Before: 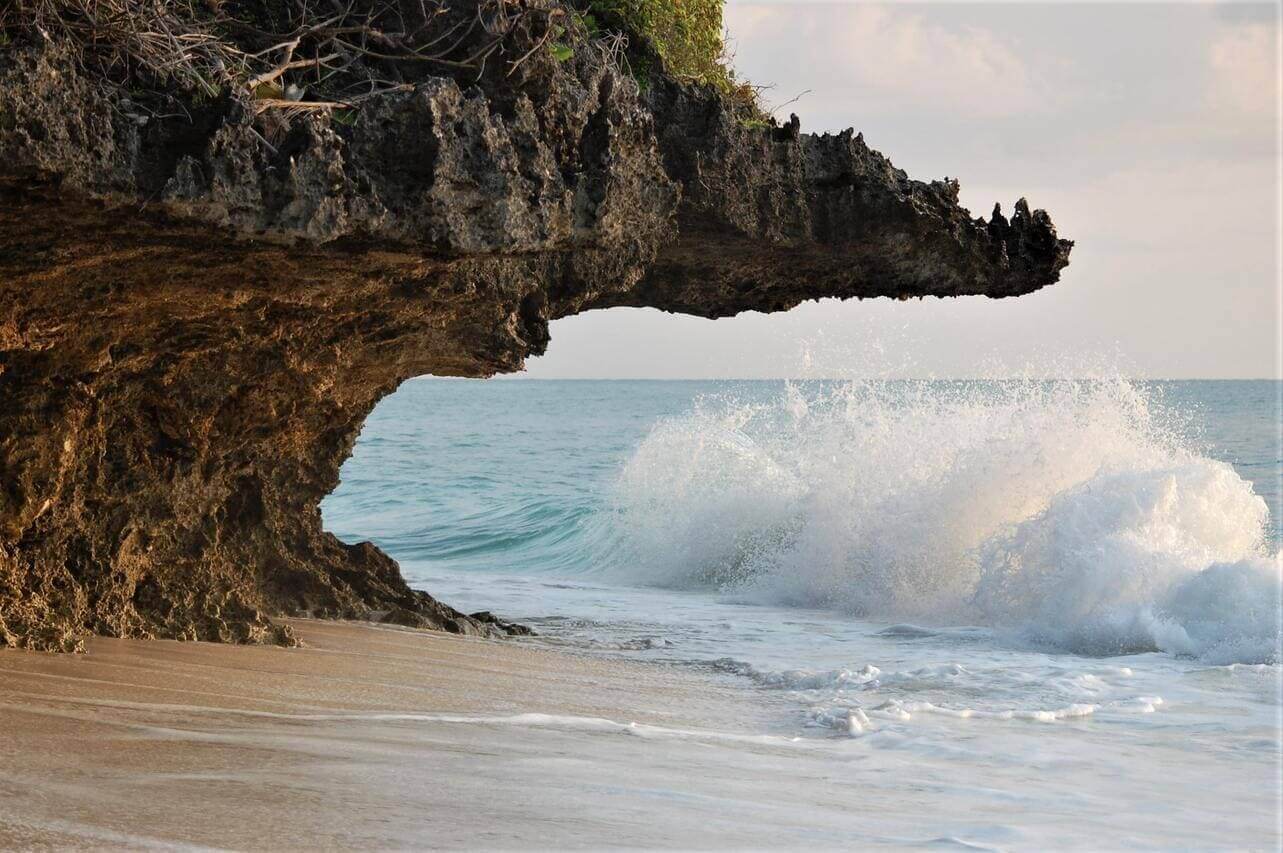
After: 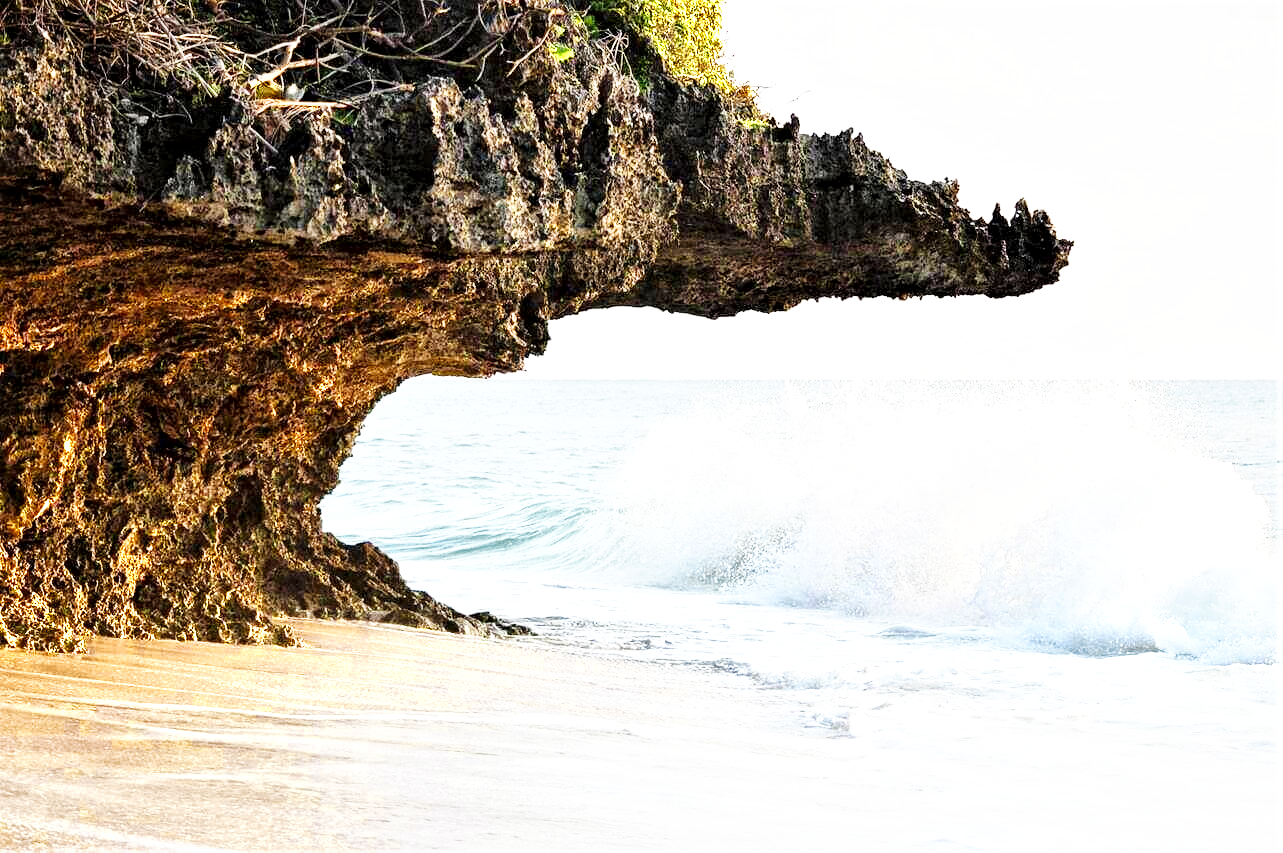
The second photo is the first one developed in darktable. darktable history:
exposure: exposure 0.606 EV, compensate highlight preservation false
local contrast: mode bilateral grid, contrast 20, coarseness 21, detail 150%, midtone range 0.2
base curve: curves: ch0 [(0, 0) (0.007, 0.004) (0.027, 0.03) (0.046, 0.07) (0.207, 0.54) (0.442, 0.872) (0.673, 0.972) (1, 1)], preserve colors none
contrast equalizer: octaves 7, y [[0.5 ×4, 0.467, 0.376], [0.5 ×6], [0.5 ×6], [0 ×6], [0 ×6]], mix -0.998
color zones: curves: ch0 [(0, 0.485) (0.178, 0.476) (0.261, 0.623) (0.411, 0.403) (0.708, 0.603) (0.934, 0.412)]; ch1 [(0.003, 0.485) (0.149, 0.496) (0.229, 0.584) (0.326, 0.551) (0.484, 0.262) (0.757, 0.643)]
